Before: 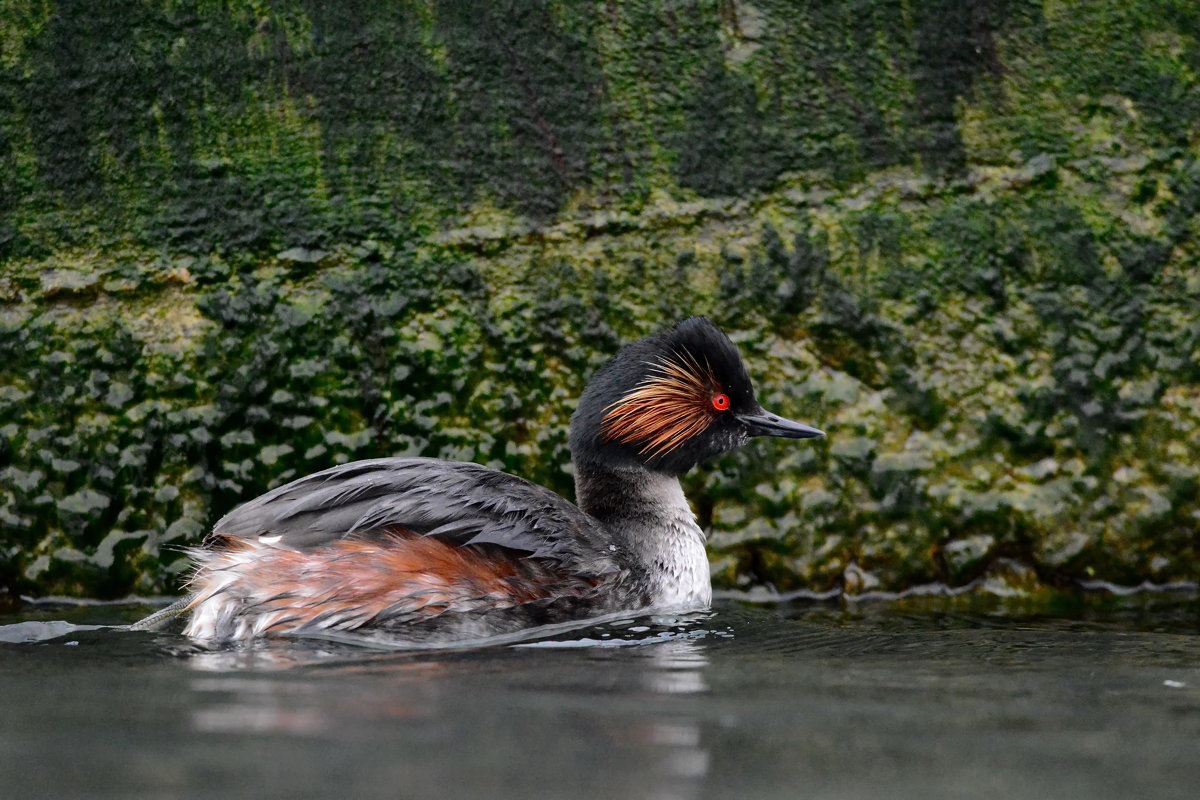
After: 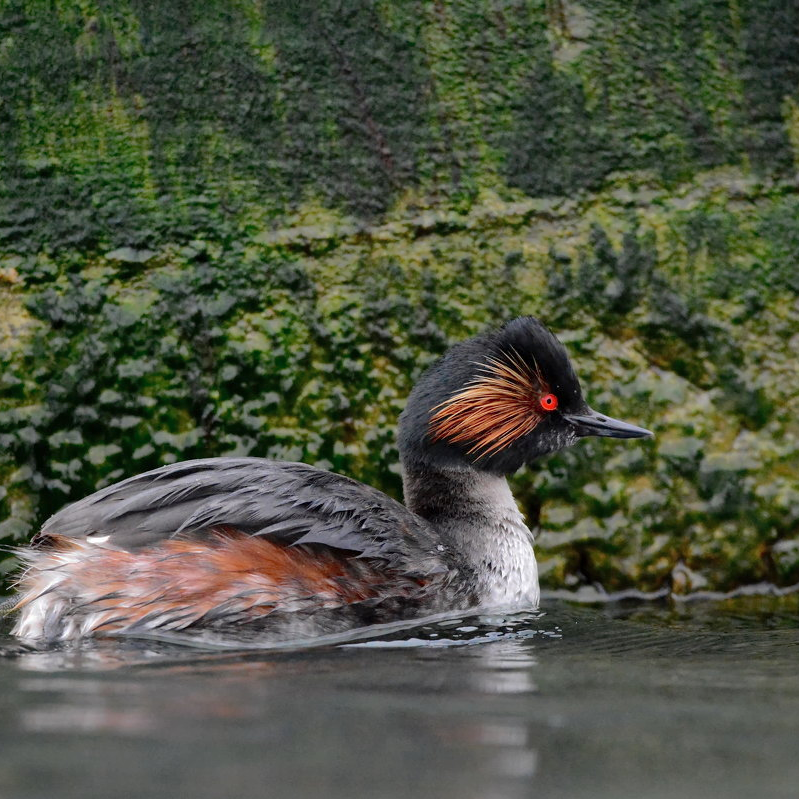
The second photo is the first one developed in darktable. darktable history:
crop and rotate: left 14.407%, right 18.979%
shadows and highlights: on, module defaults
